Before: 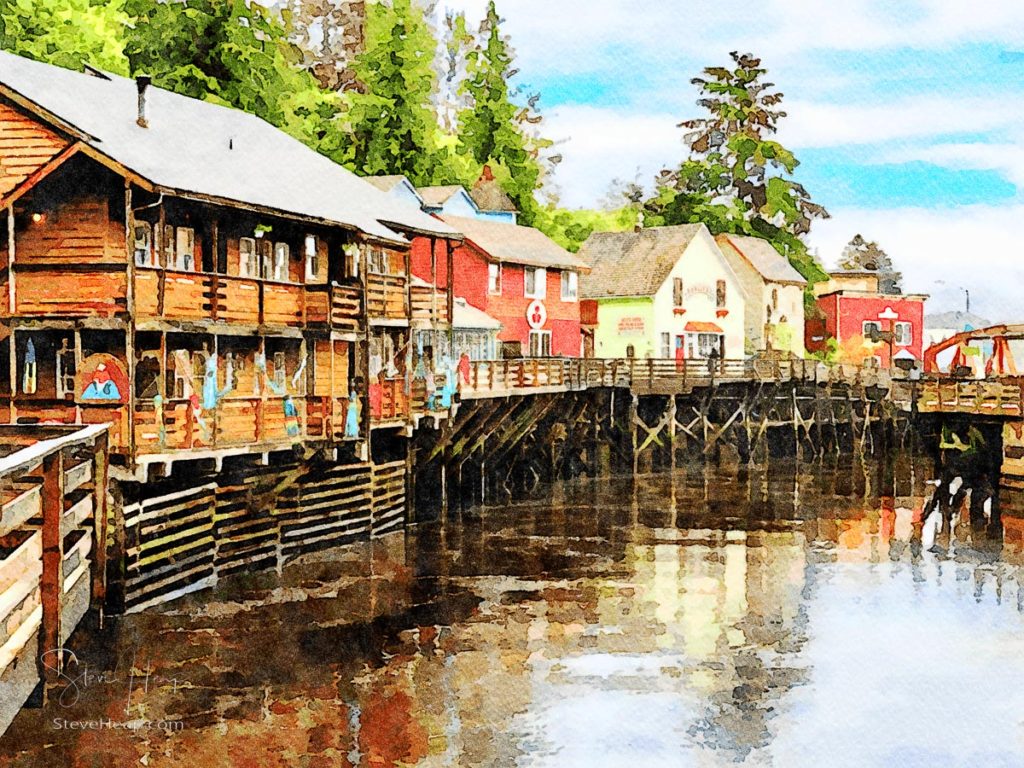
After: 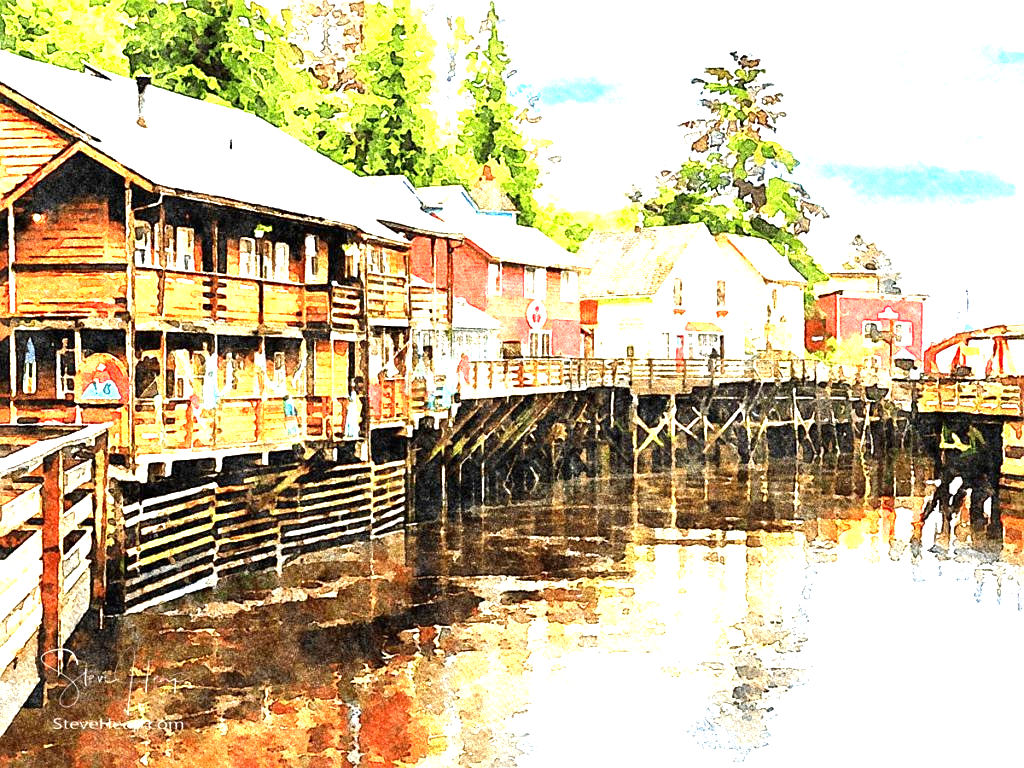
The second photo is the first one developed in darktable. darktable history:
exposure: black level correction 0, exposure 1.5 EV, compensate exposure bias true, compensate highlight preservation false
sharpen: amount 0.2
